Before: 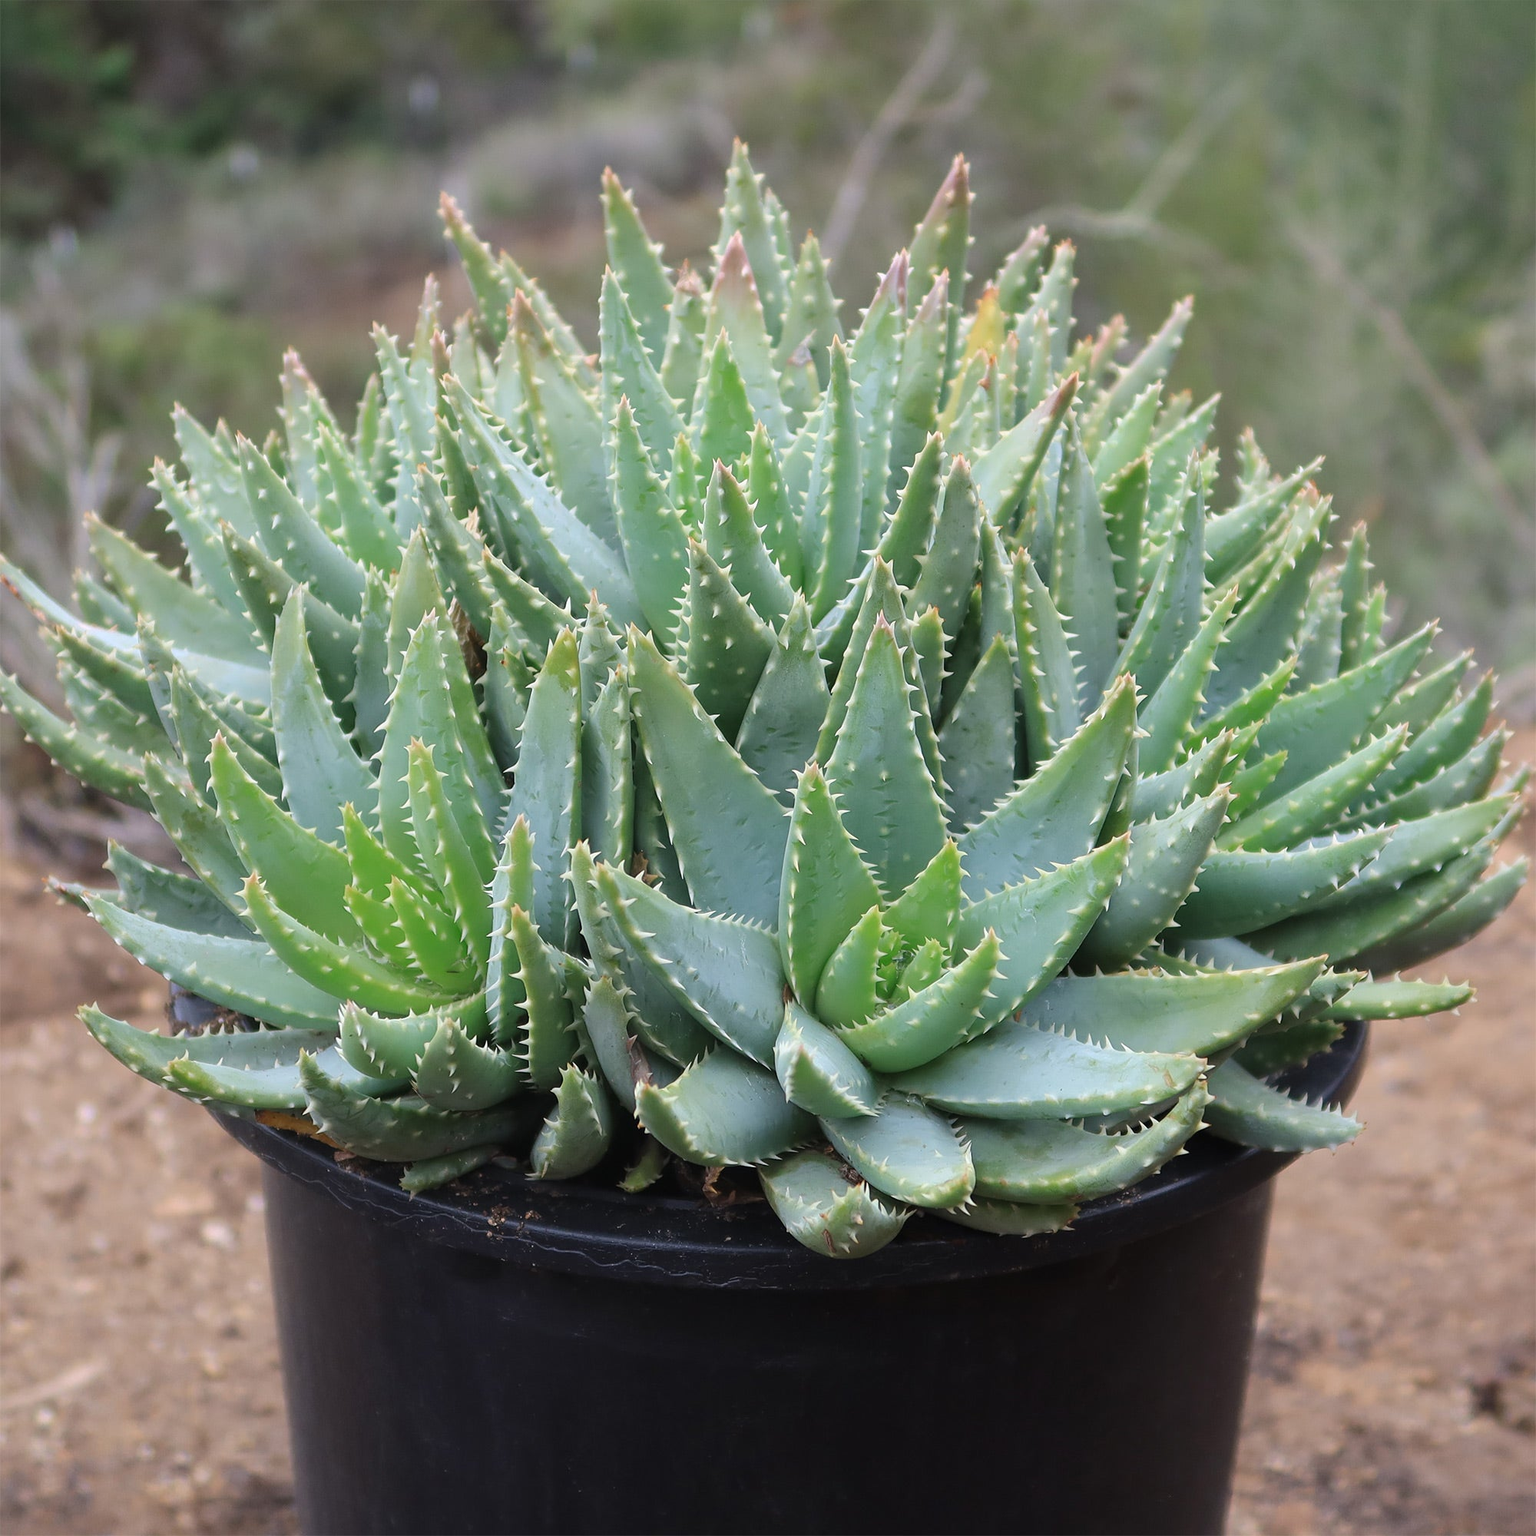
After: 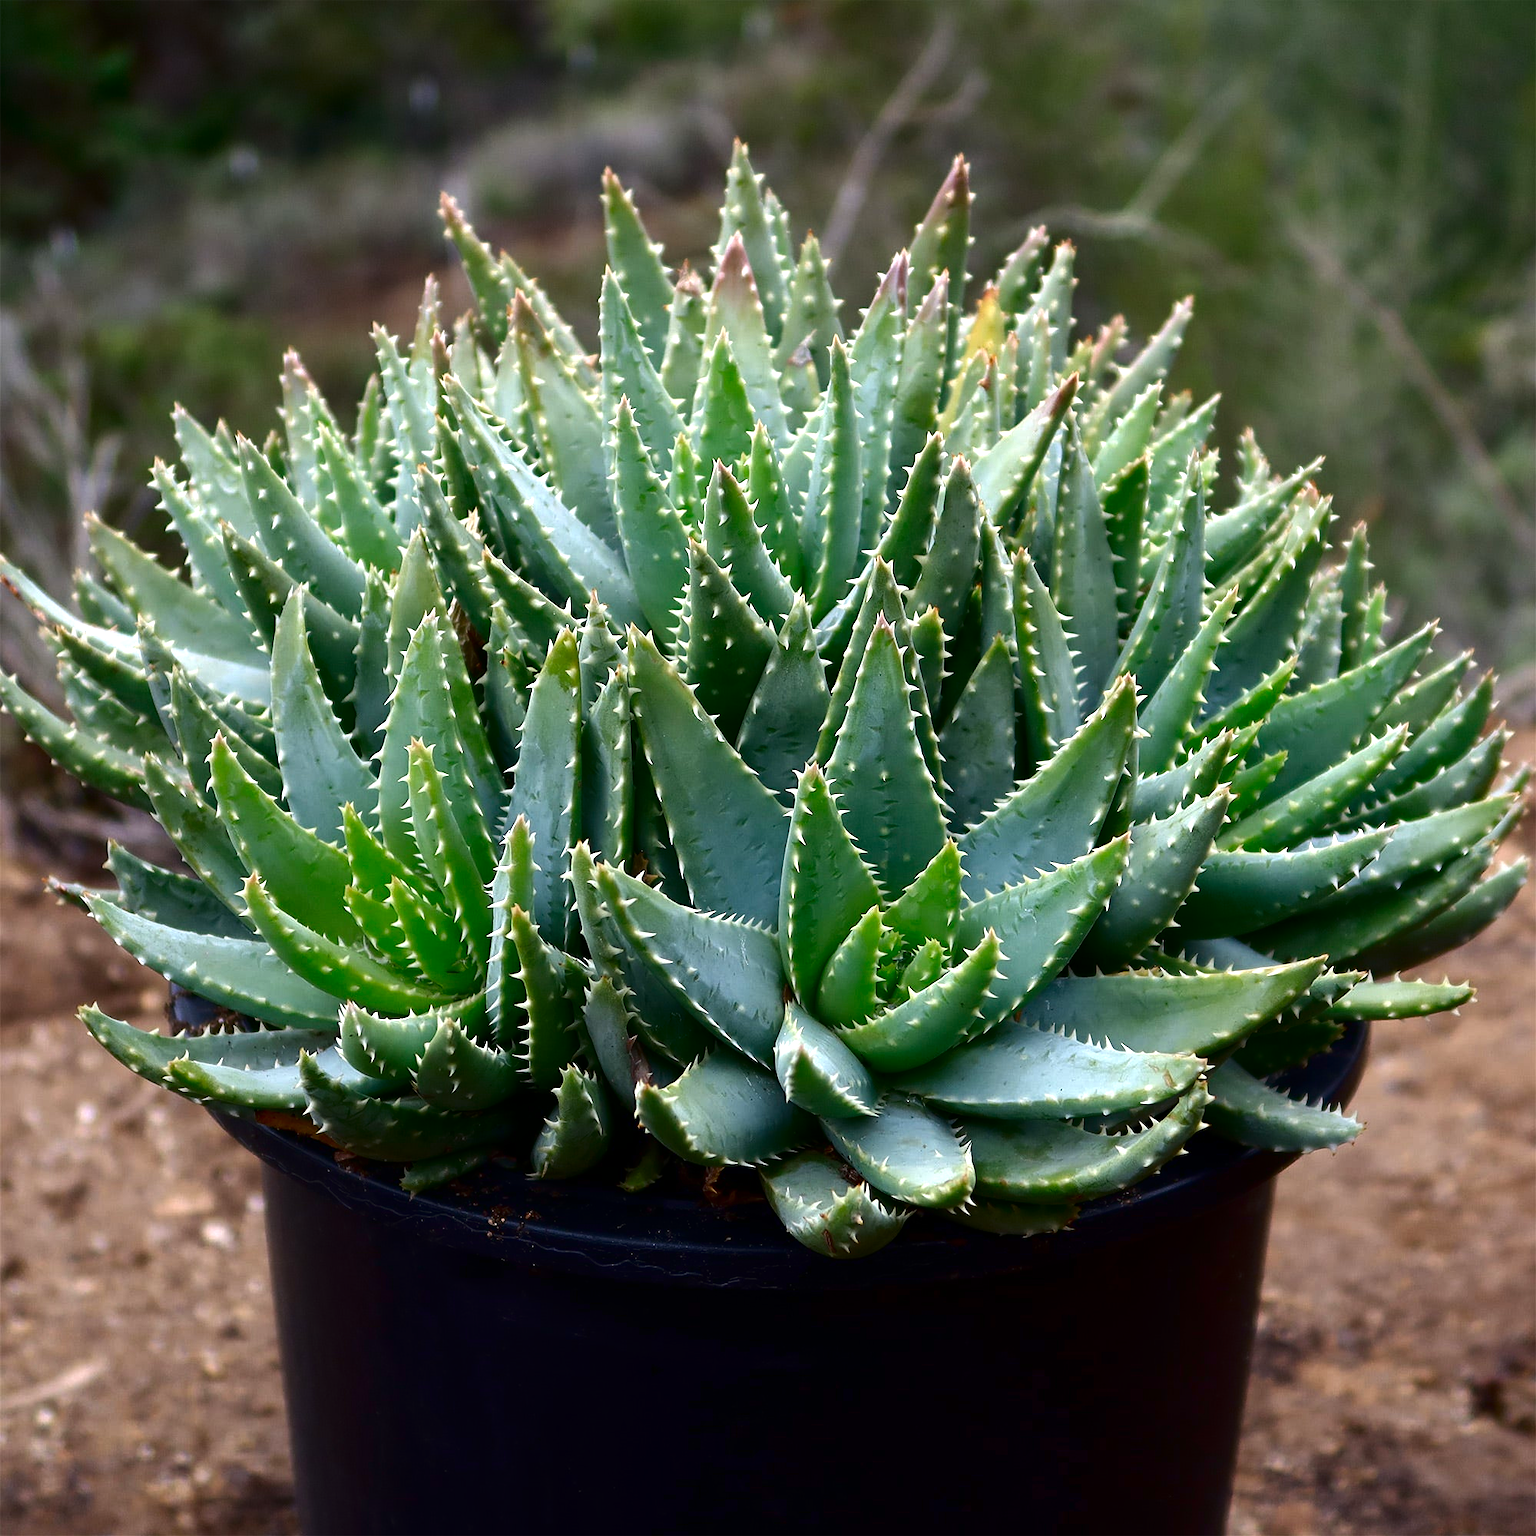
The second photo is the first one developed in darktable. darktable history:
contrast brightness saturation: contrast 0.09, brightness -0.59, saturation 0.17
exposure: black level correction 0, exposure 0.5 EV, compensate exposure bias true, compensate highlight preservation false
